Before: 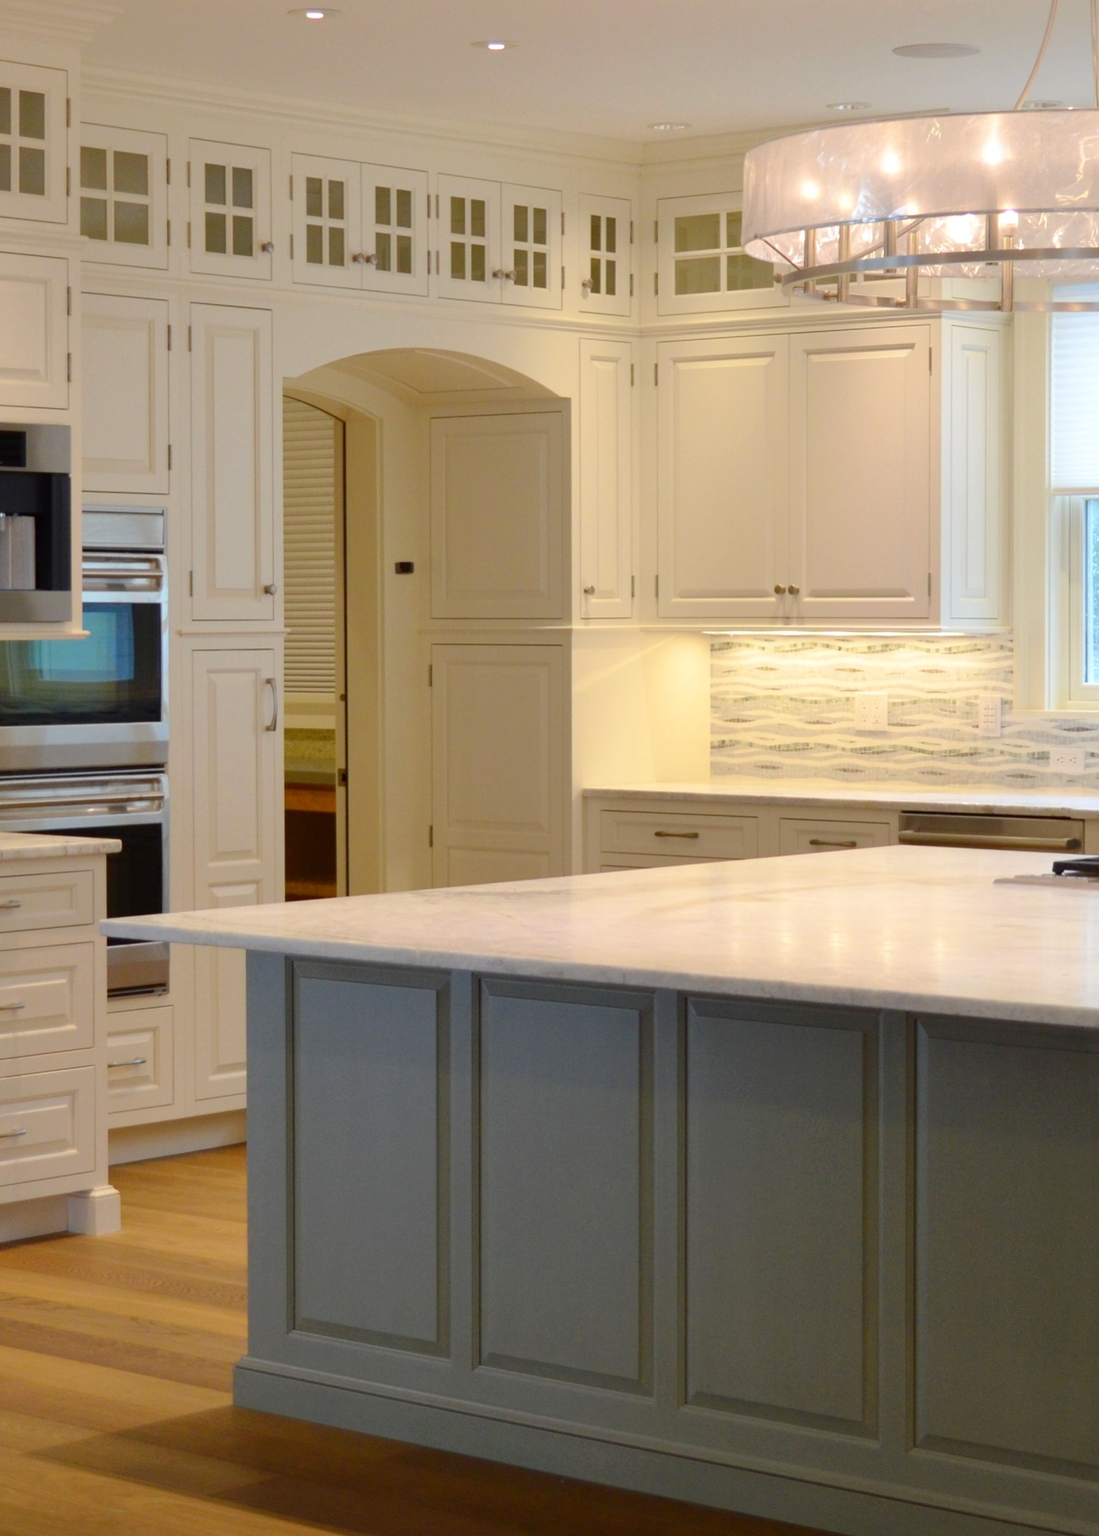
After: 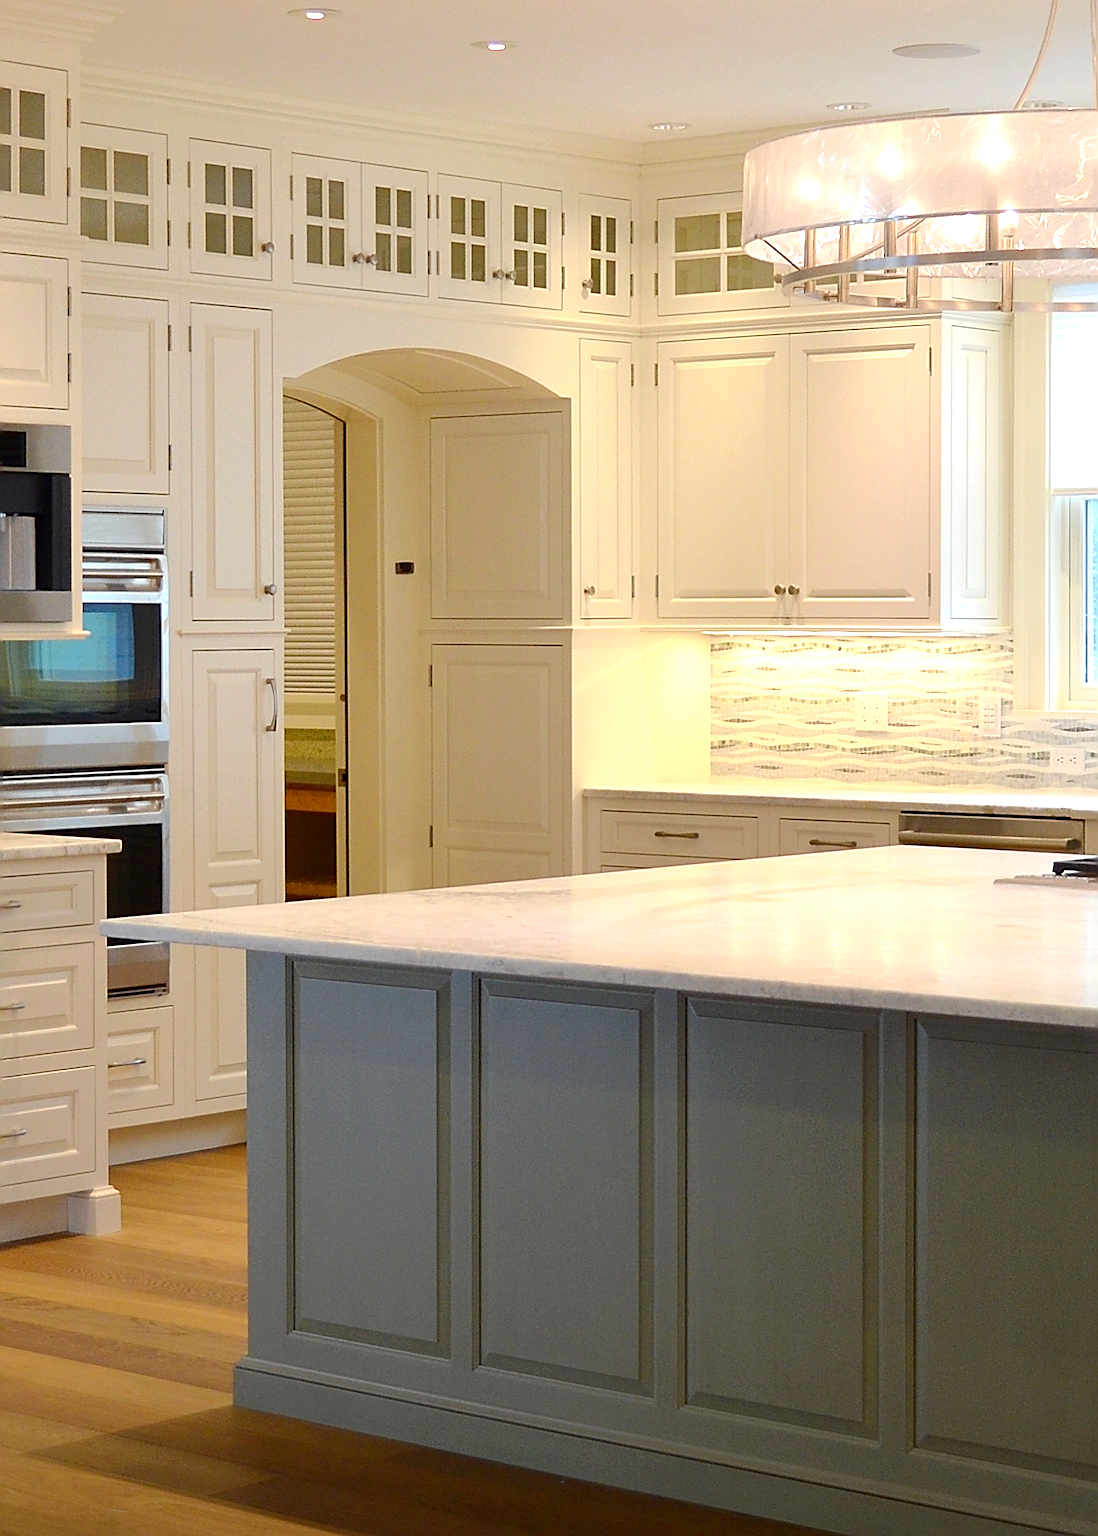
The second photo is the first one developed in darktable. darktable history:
graduated density: rotation -180°, offset 24.95
exposure: black level correction 0.001, exposure 0.5 EV, compensate exposure bias true, compensate highlight preservation false
sharpen: amount 2
